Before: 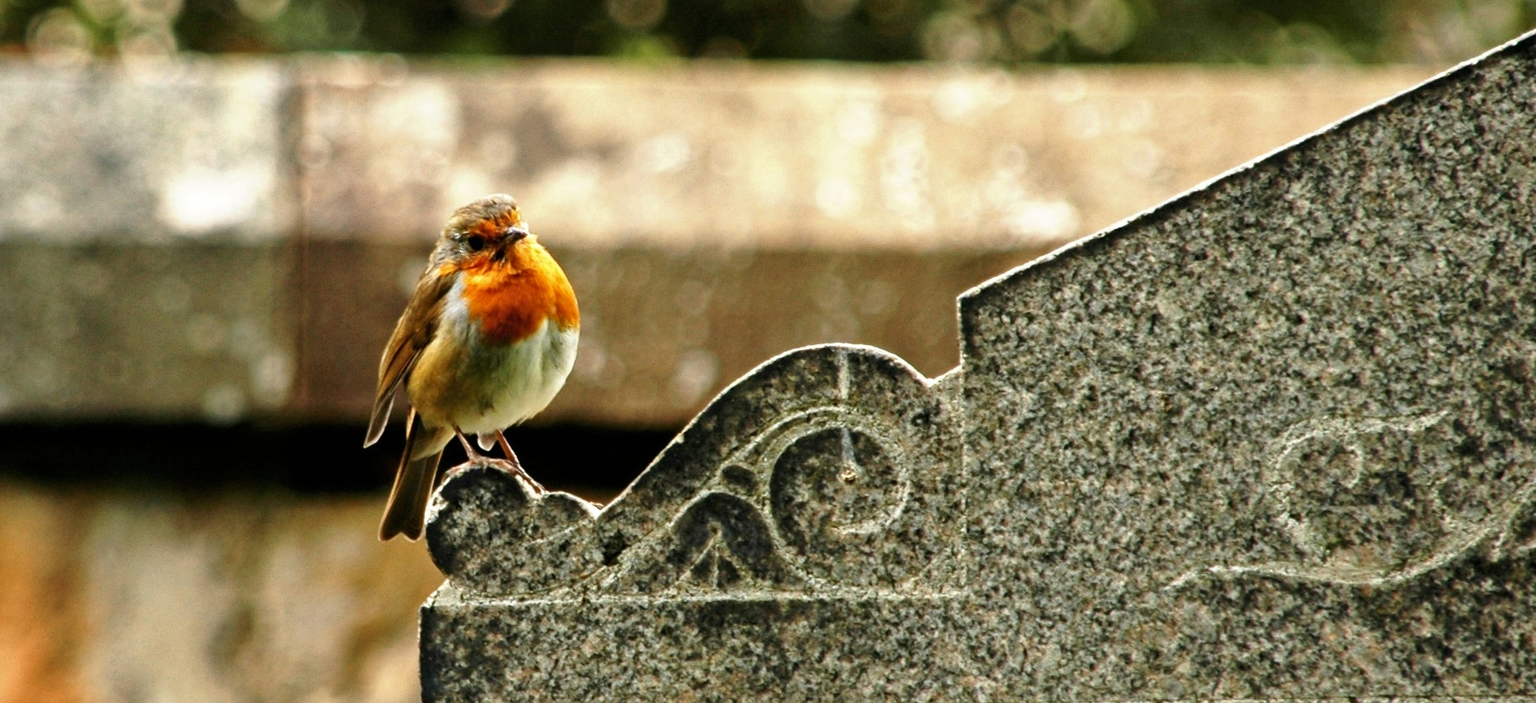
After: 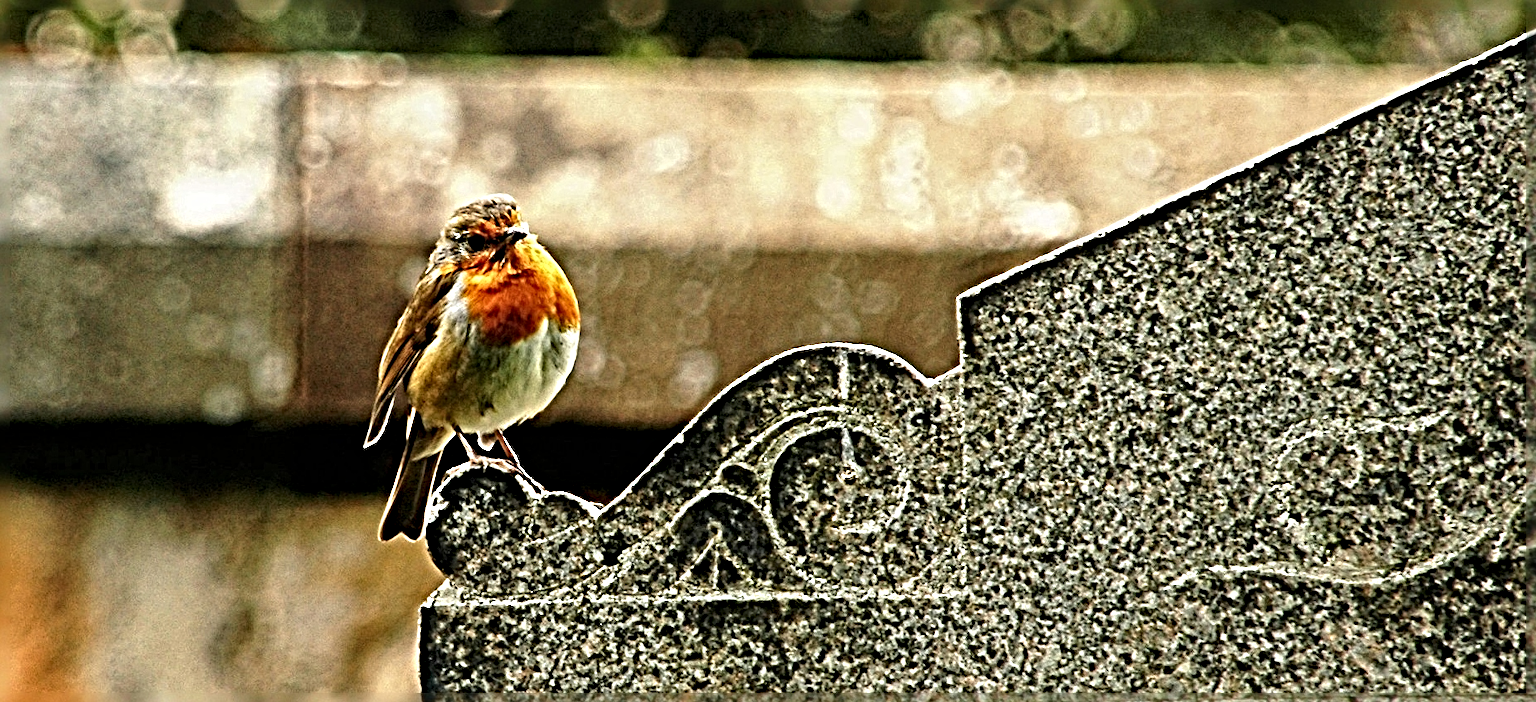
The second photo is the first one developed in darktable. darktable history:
sharpen: radius 6.289, amount 1.808, threshold 0.1
